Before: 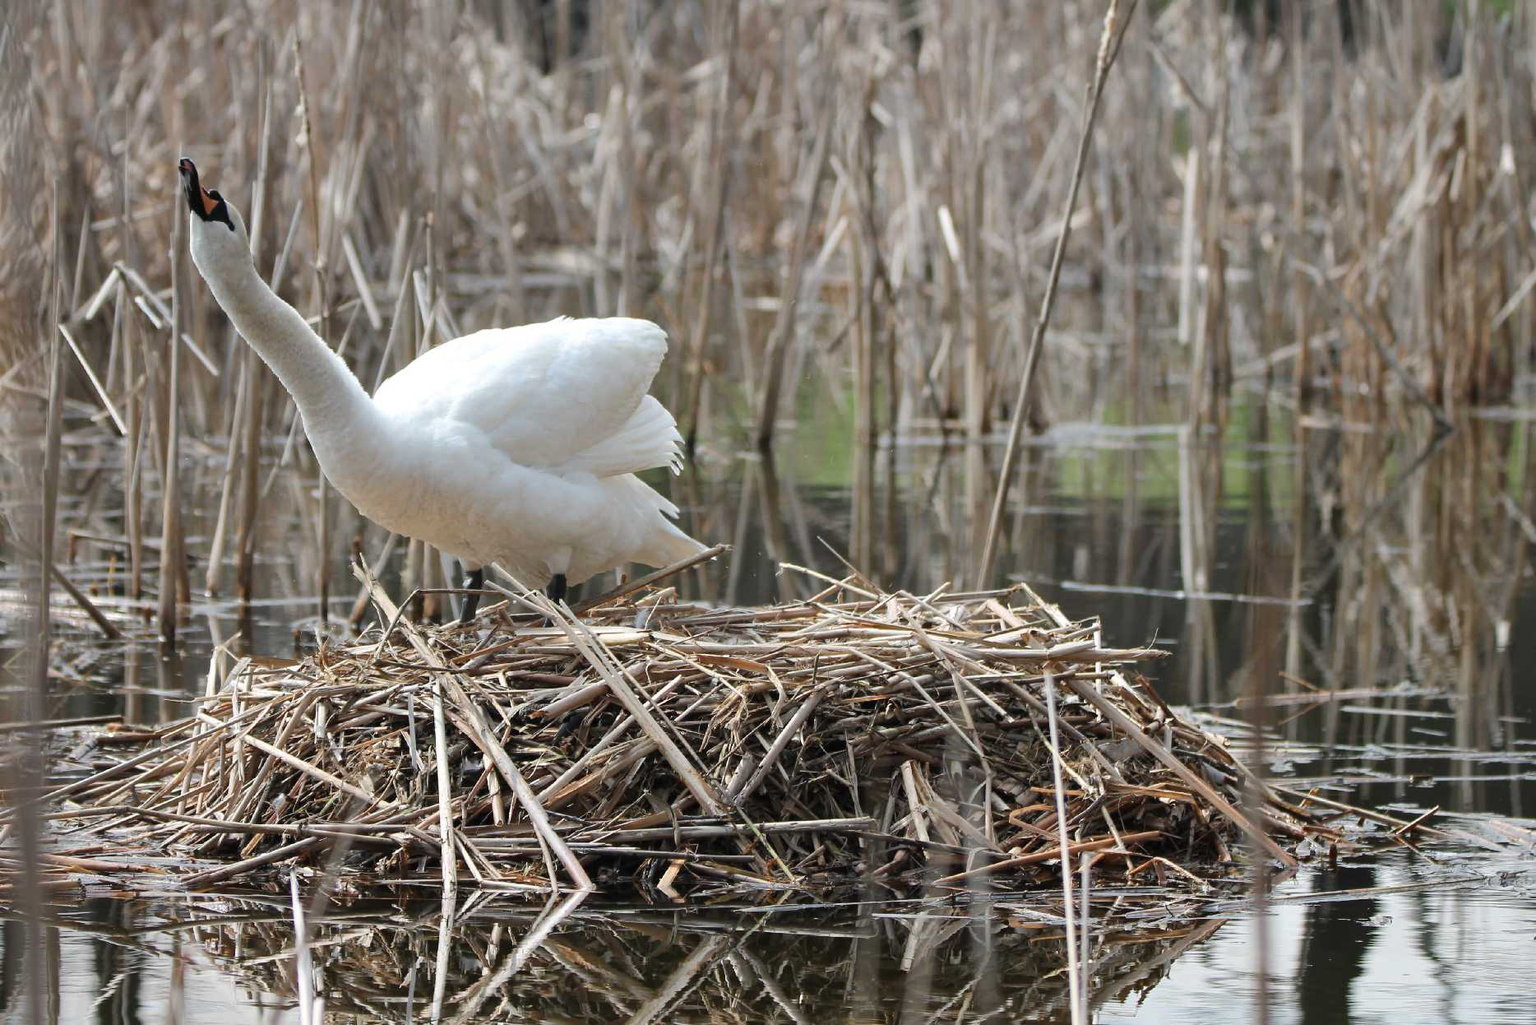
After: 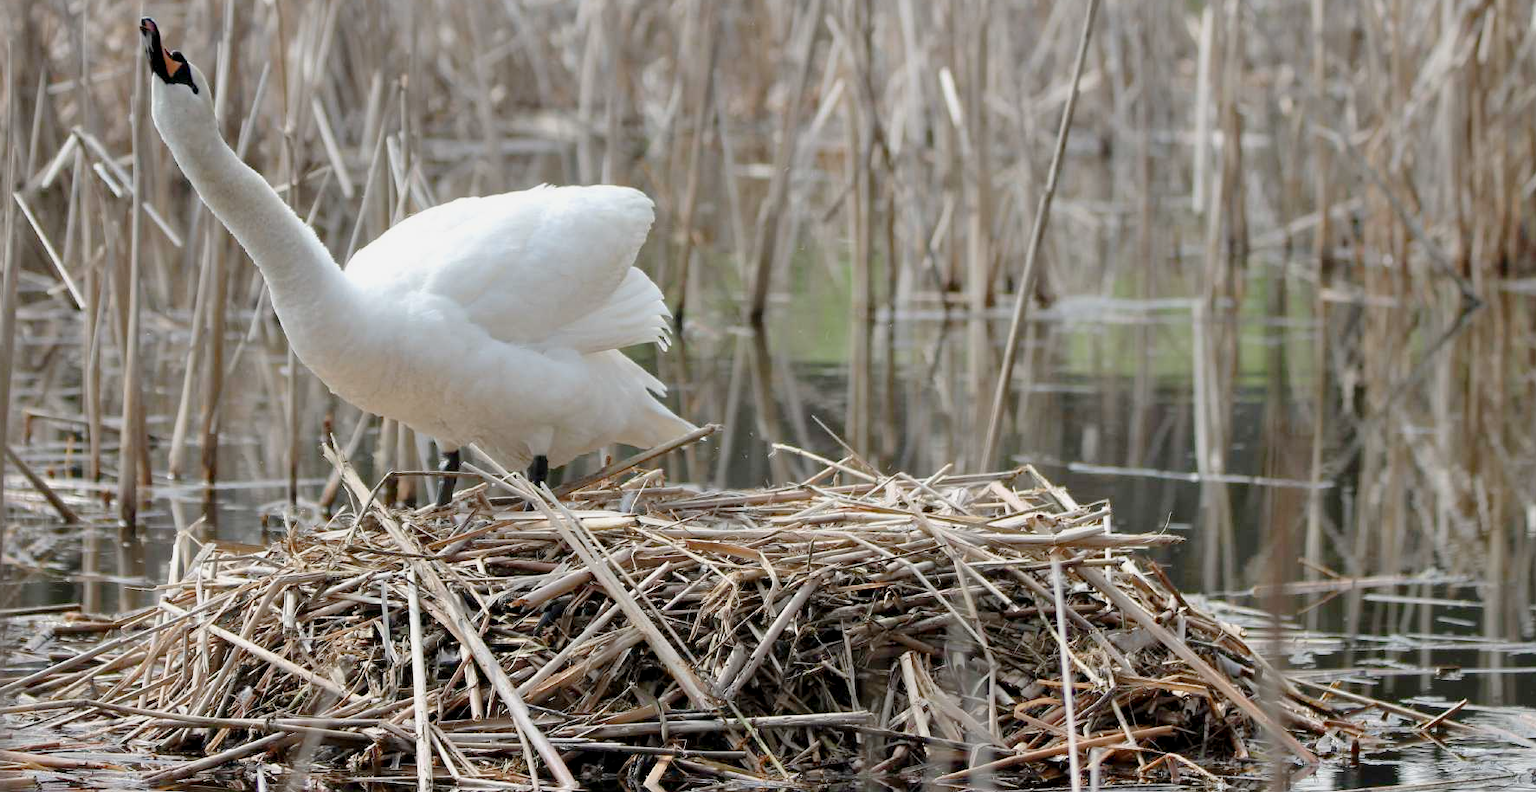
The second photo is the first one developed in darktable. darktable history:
crop and rotate: left 3.003%, top 13.845%, right 2.006%, bottom 12.703%
tone curve: curves: ch0 [(0.047, 0) (0.292, 0.352) (0.657, 0.678) (1, 0.958)], preserve colors none
